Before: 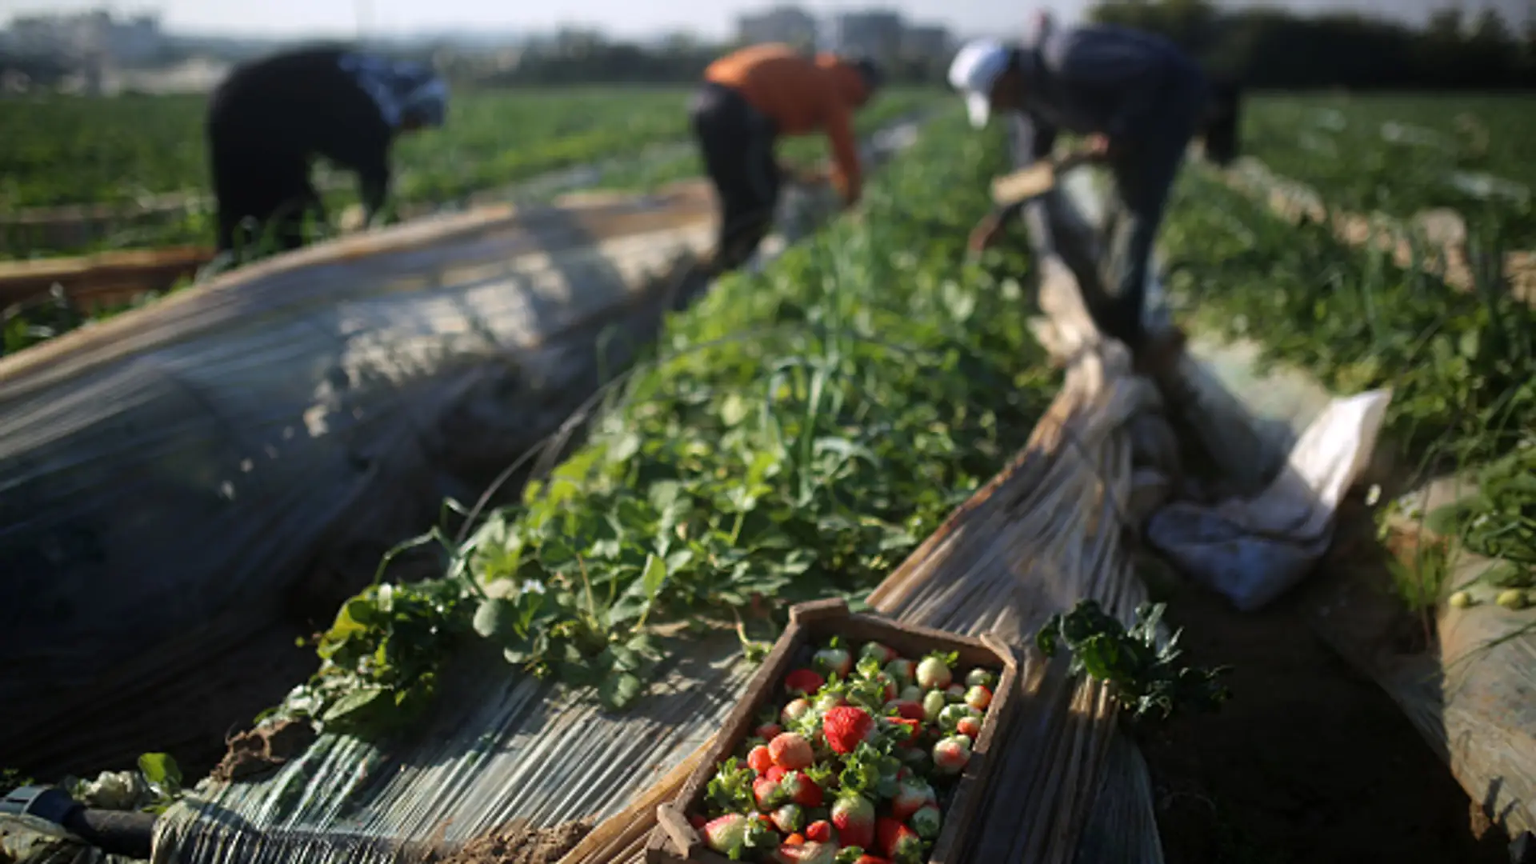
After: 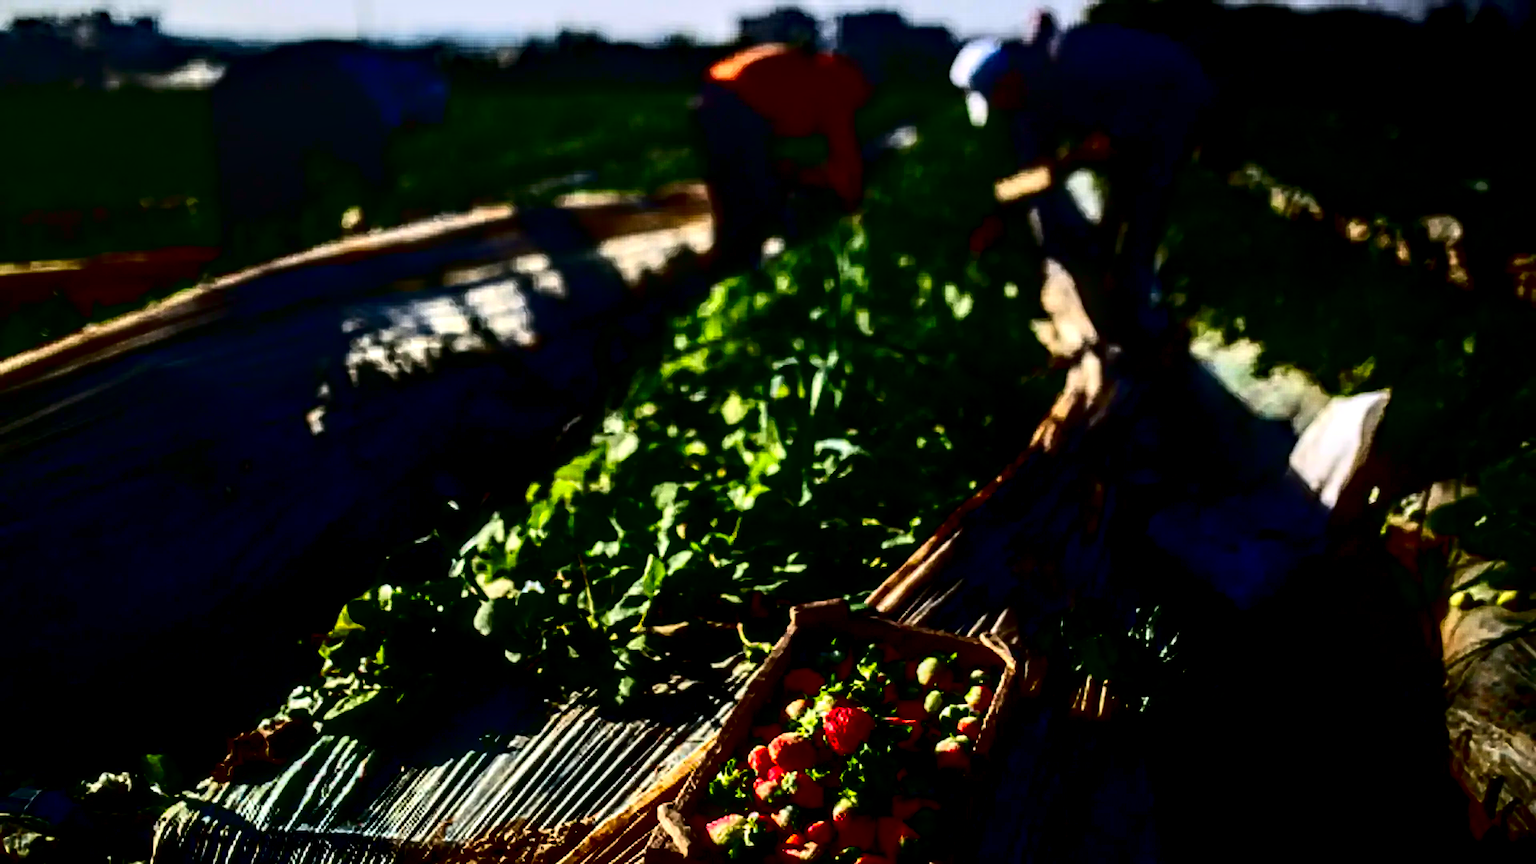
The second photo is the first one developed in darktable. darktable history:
local contrast: highlights 22%, detail 196%
contrast brightness saturation: contrast 0.757, brightness -0.99, saturation 0.981
exposure: exposure -0.184 EV, compensate highlight preservation false
